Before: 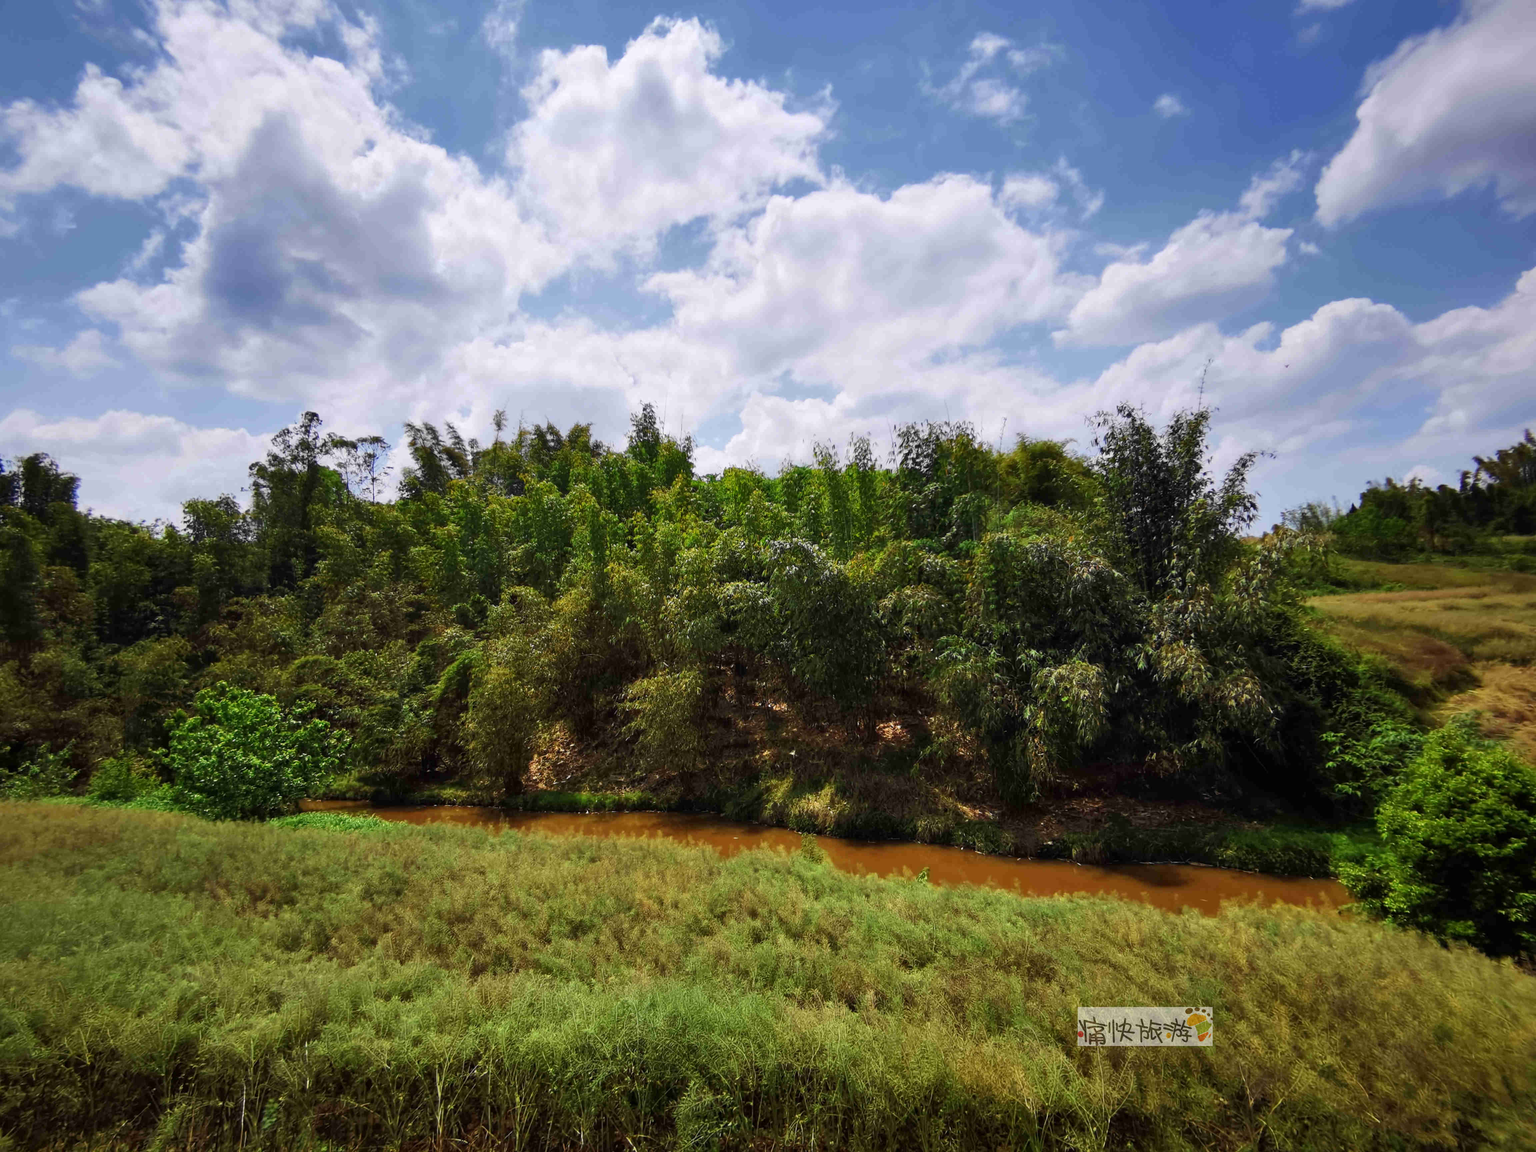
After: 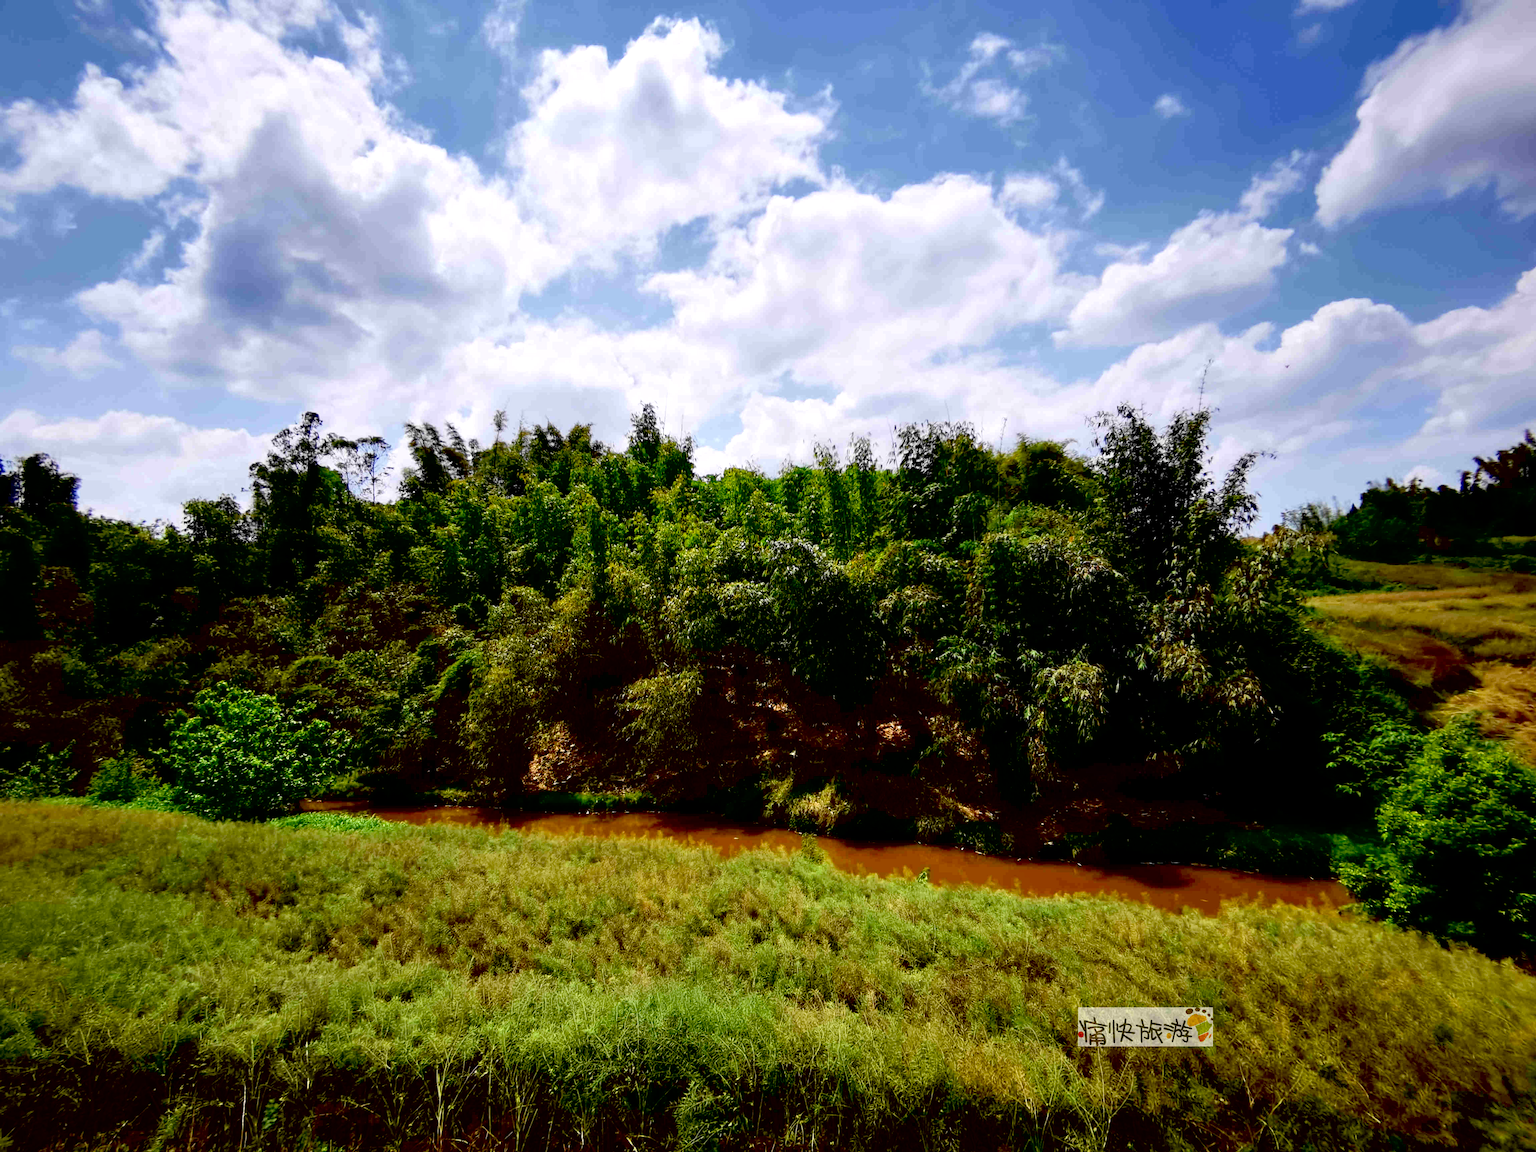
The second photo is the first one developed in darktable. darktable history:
exposure: black level correction 0.031, exposure 0.304 EV, compensate highlight preservation false
contrast brightness saturation: contrast 0.07
